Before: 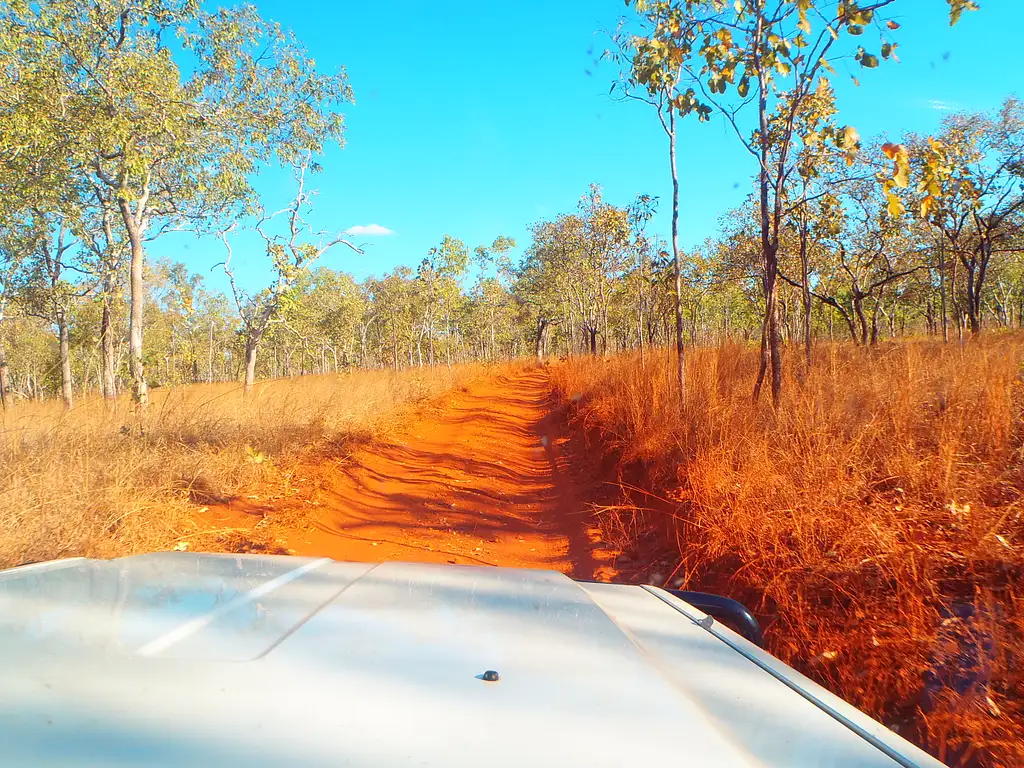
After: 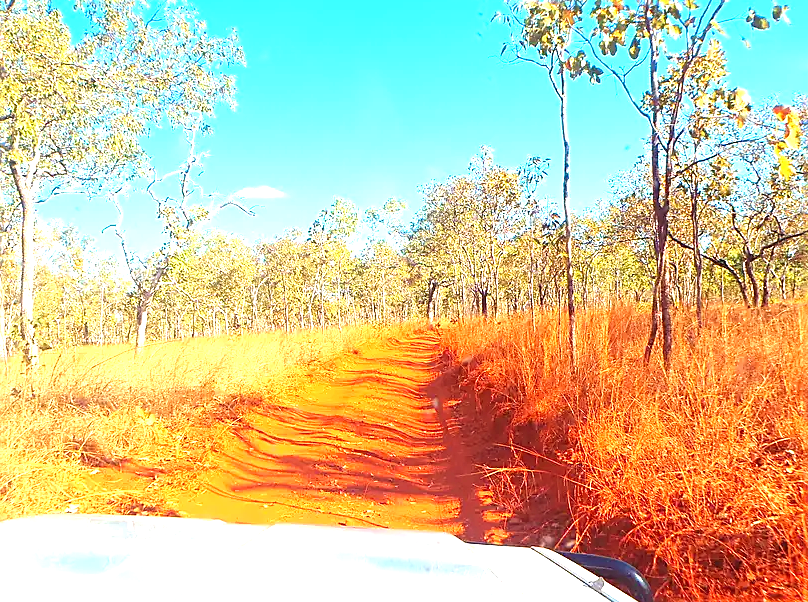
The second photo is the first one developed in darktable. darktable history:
crop and rotate: left 10.653%, top 5.059%, right 10.375%, bottom 16.472%
sharpen: on, module defaults
exposure: black level correction 0, exposure 1.199 EV, compensate exposure bias true, compensate highlight preservation false
